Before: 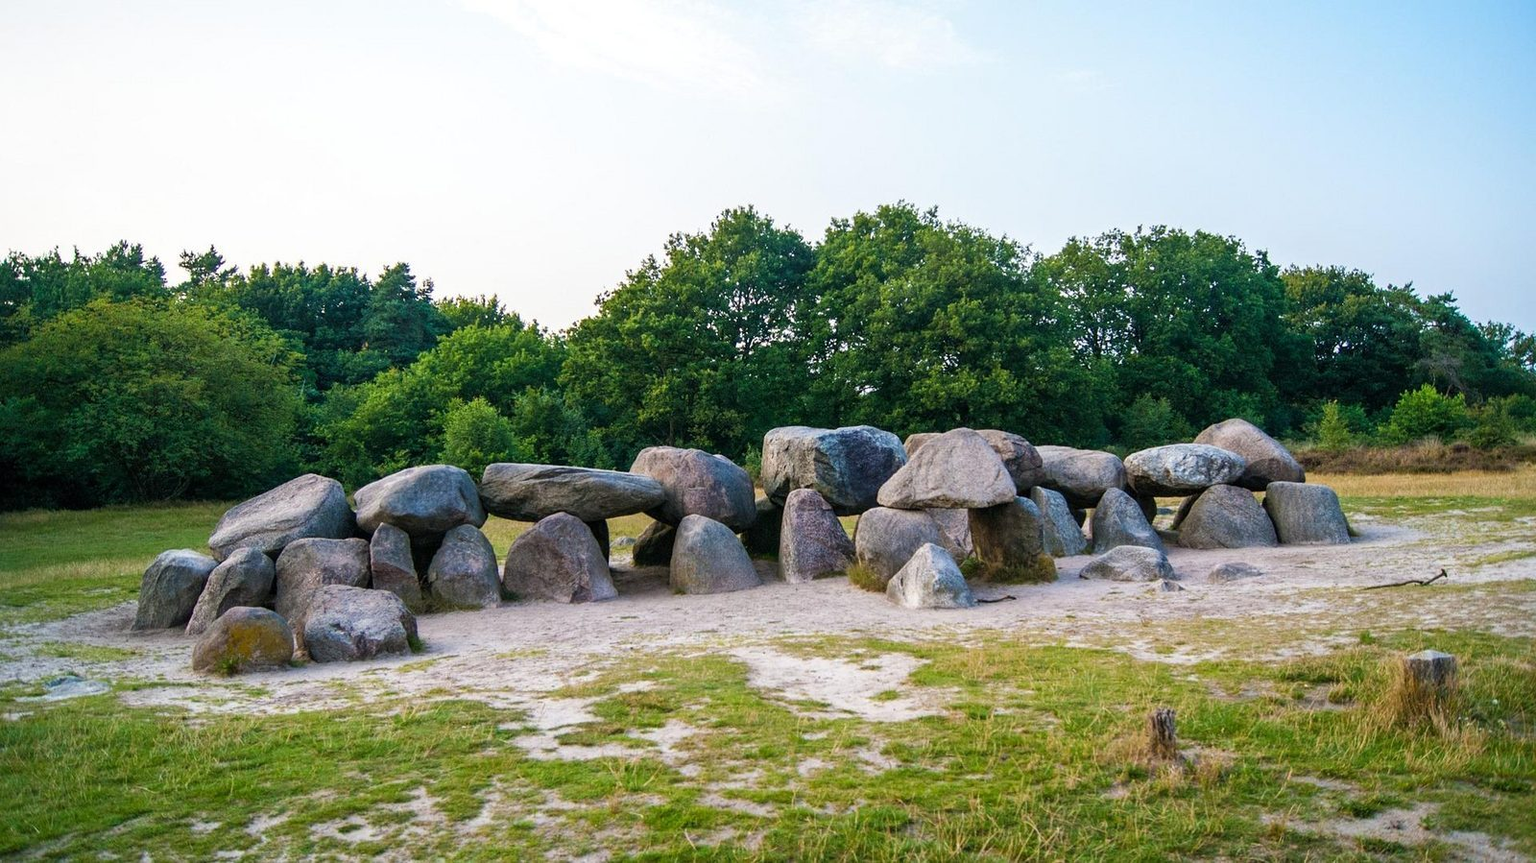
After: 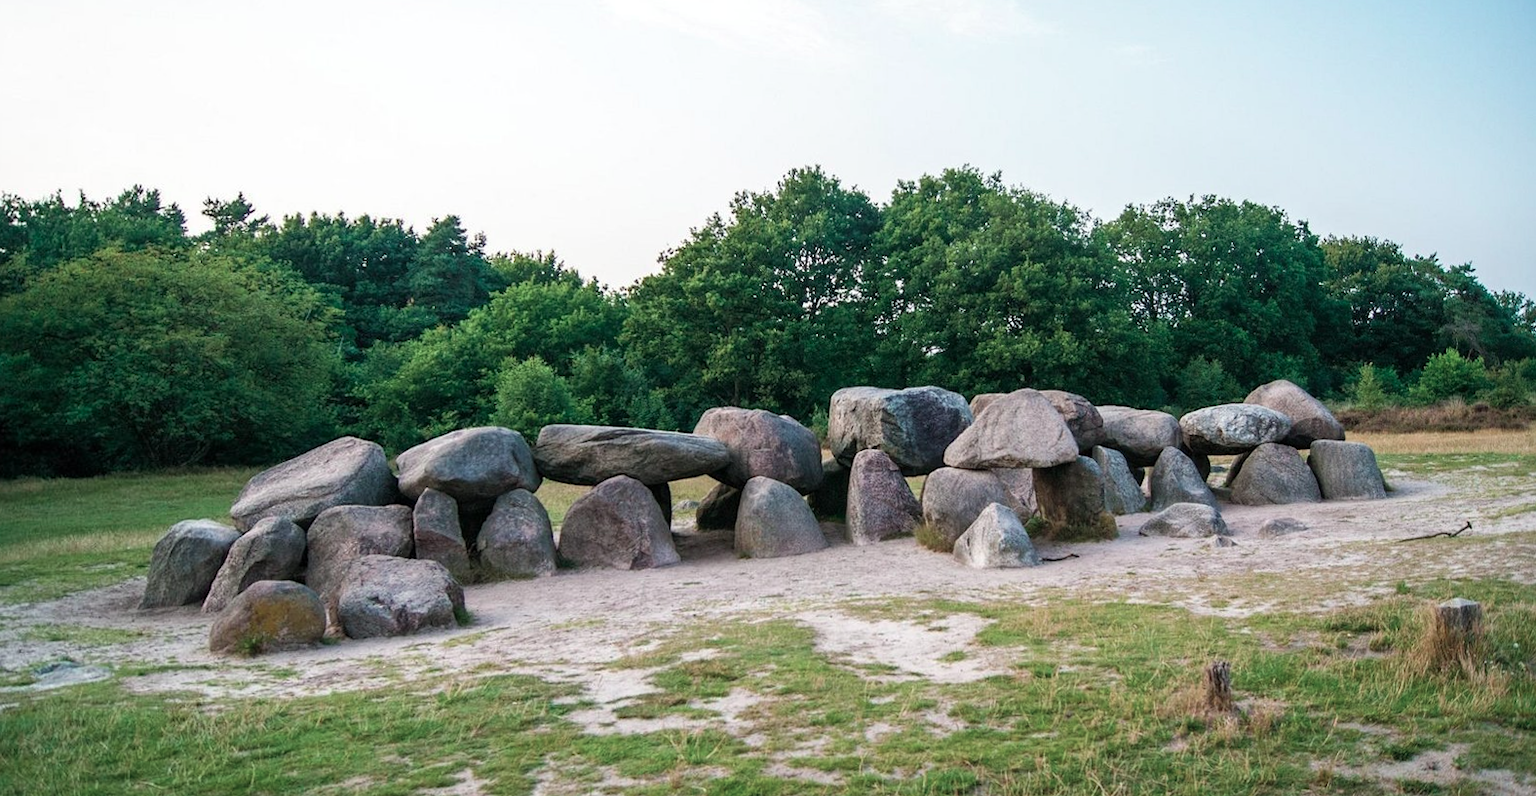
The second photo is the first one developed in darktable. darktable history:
color contrast: blue-yellow contrast 0.62
rotate and perspective: rotation -0.013°, lens shift (vertical) -0.027, lens shift (horizontal) 0.178, crop left 0.016, crop right 0.989, crop top 0.082, crop bottom 0.918
